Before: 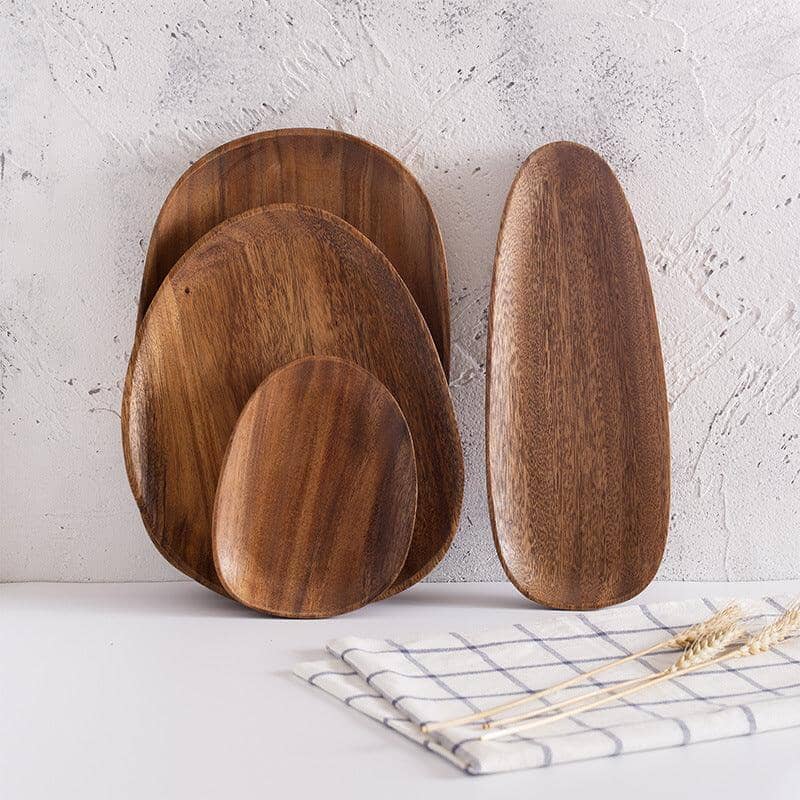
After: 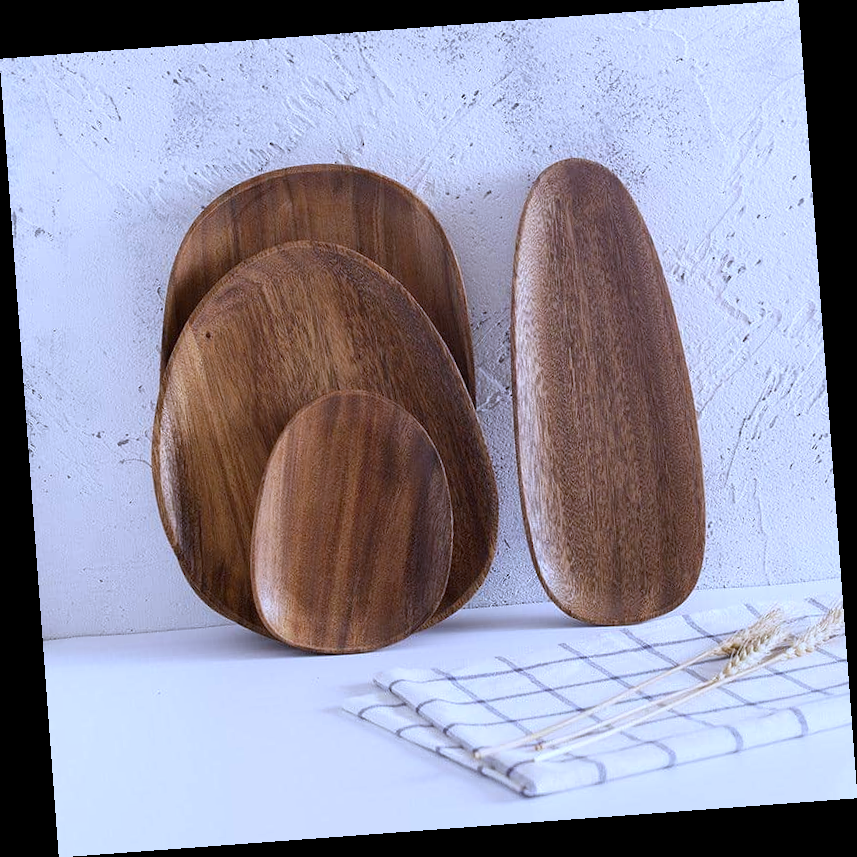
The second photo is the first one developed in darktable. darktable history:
rotate and perspective: rotation -4.25°, automatic cropping off
white balance: red 0.926, green 1.003, blue 1.133
color calibration: illuminant as shot in camera, x 0.358, y 0.373, temperature 4628.91 K
